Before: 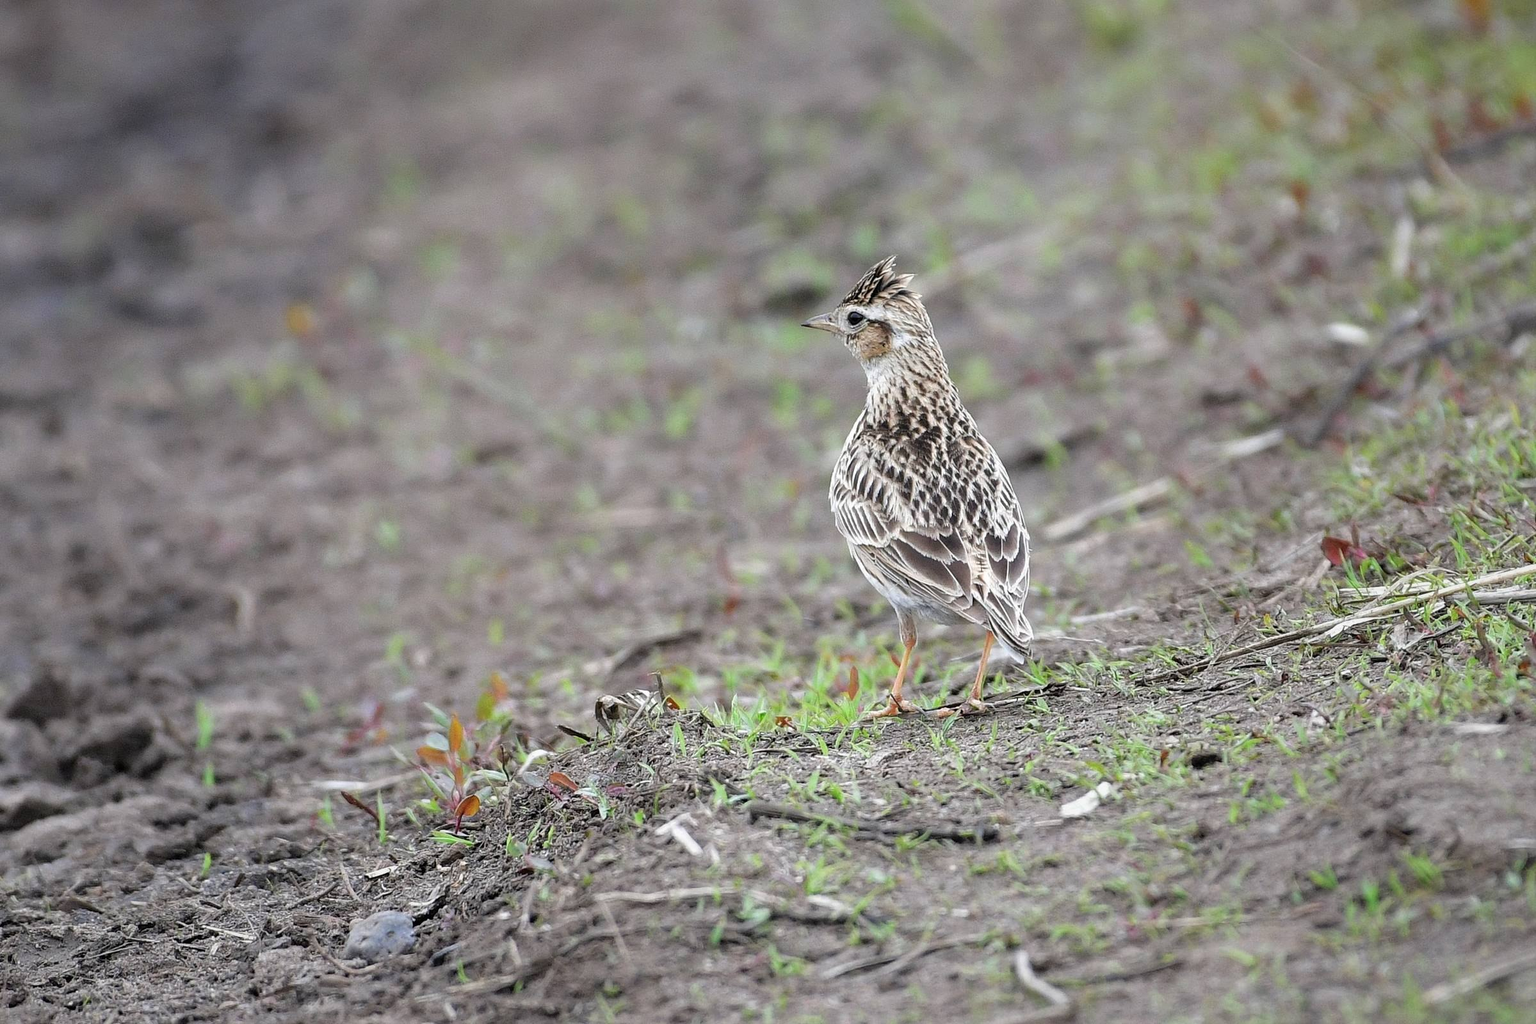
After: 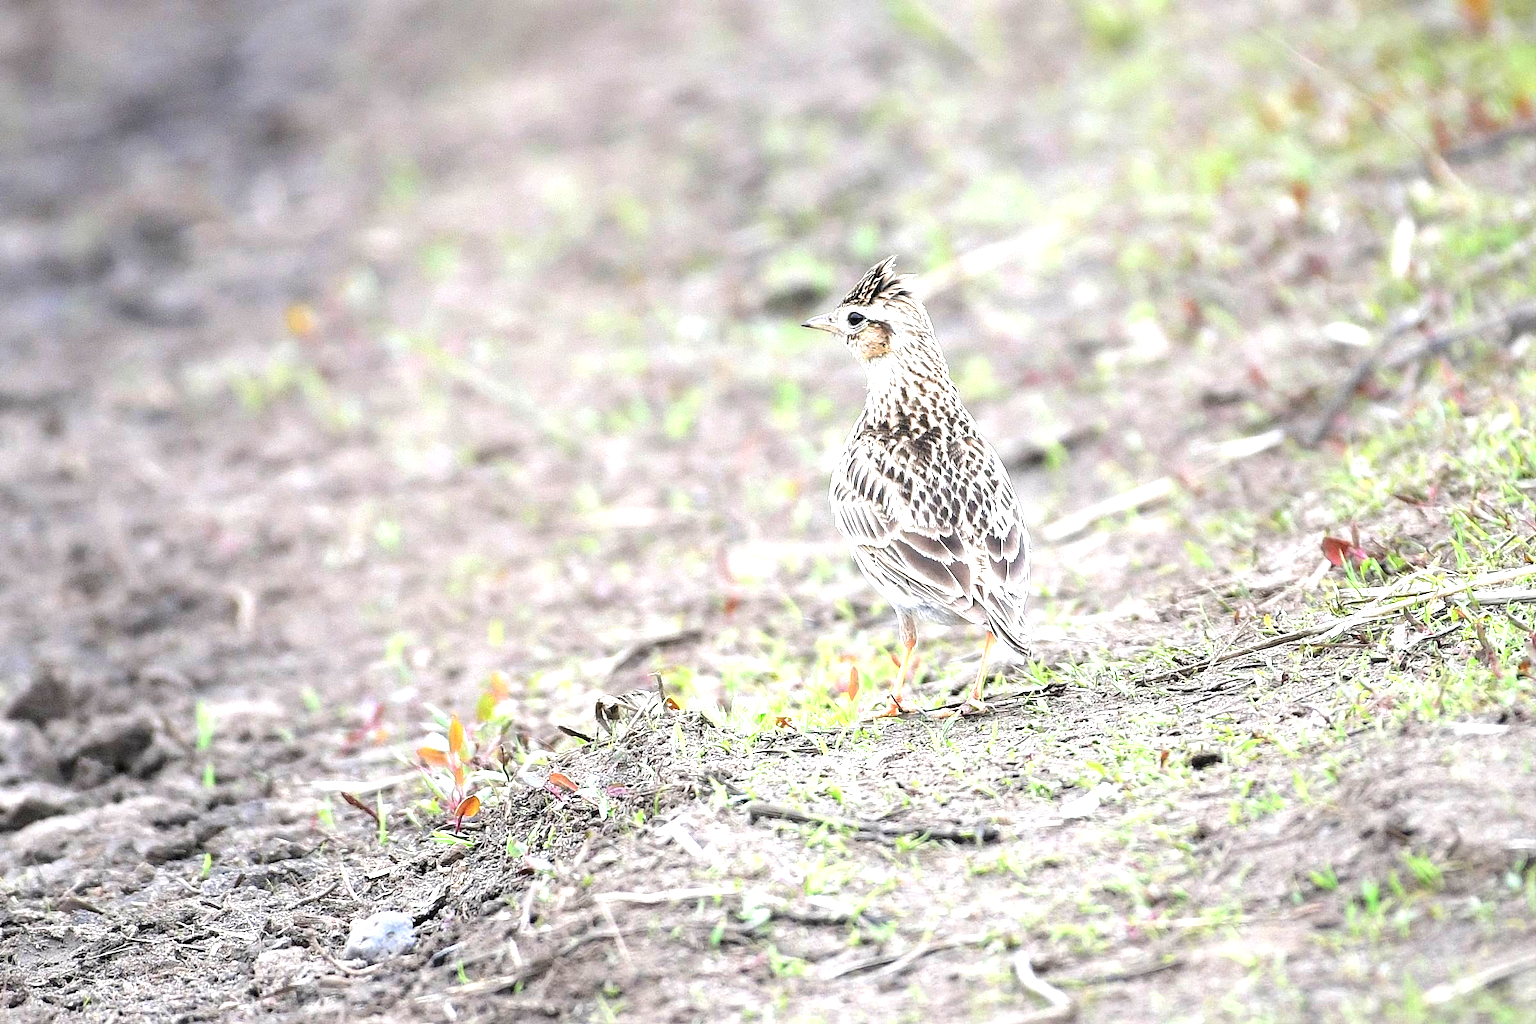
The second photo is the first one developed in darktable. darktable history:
exposure: black level correction 0, exposure 1.465 EV, compensate exposure bias true, compensate highlight preservation false
